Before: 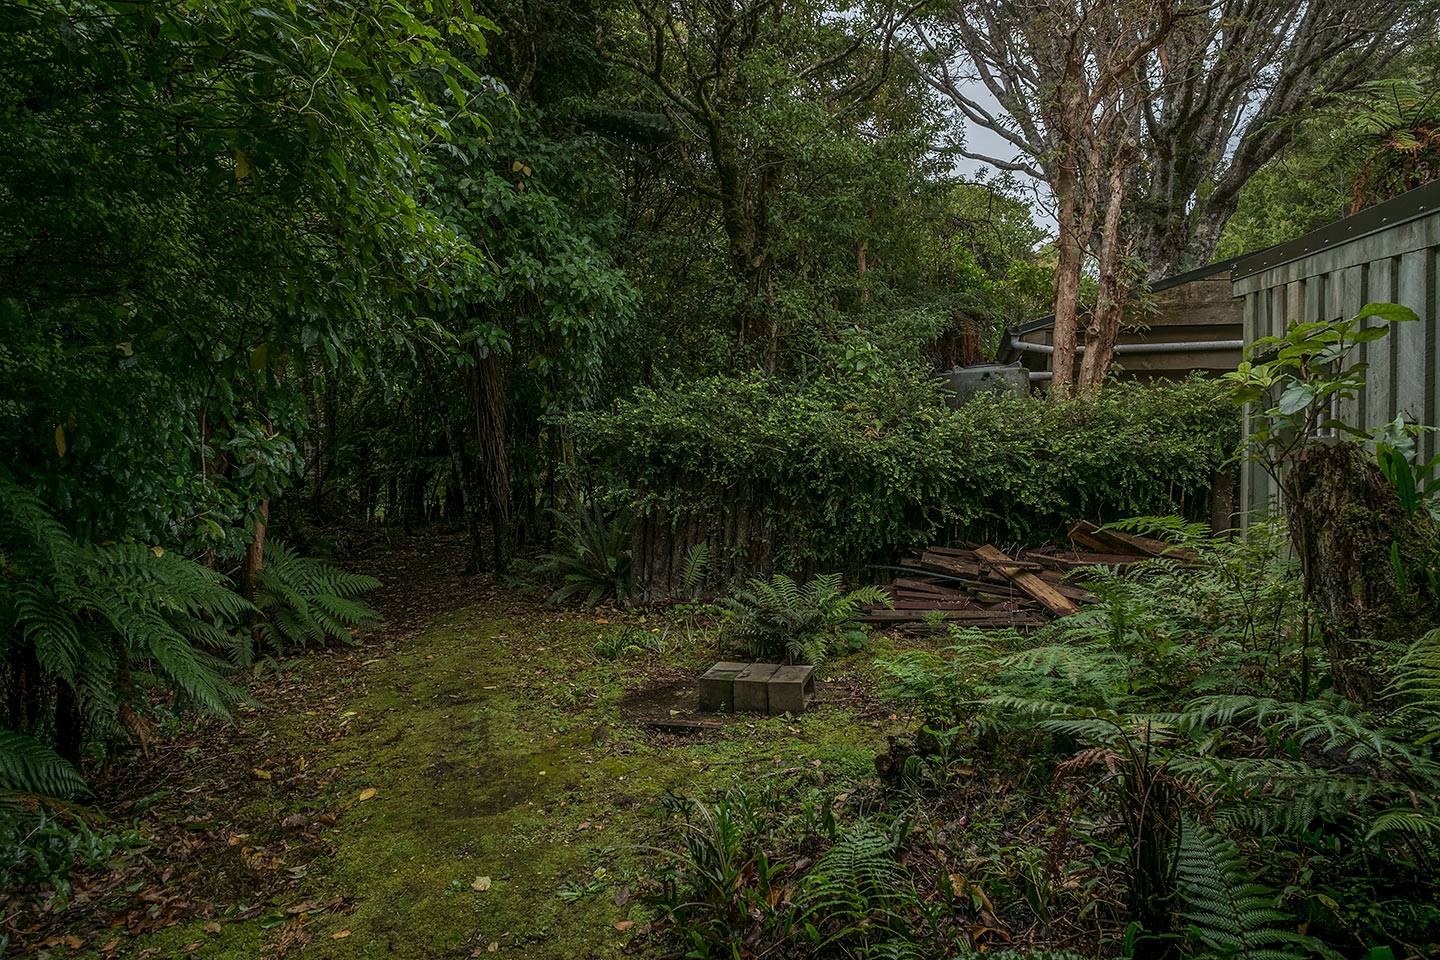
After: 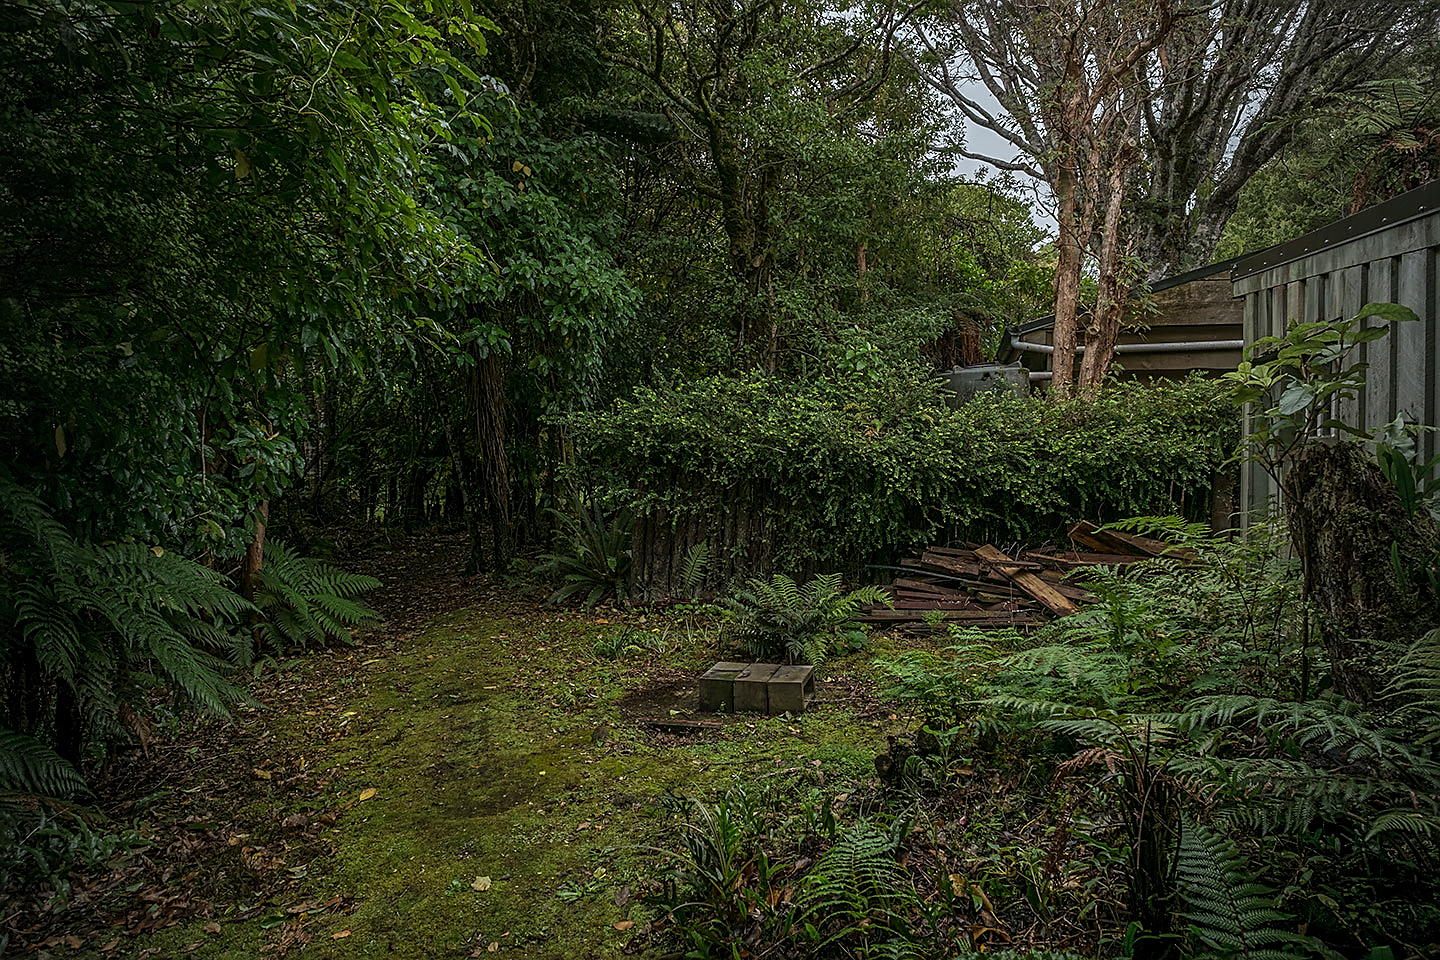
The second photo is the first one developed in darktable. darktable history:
sharpen: on, module defaults
vignetting: fall-off start 97%, fall-off radius 100%, width/height ratio 0.609, unbound false
